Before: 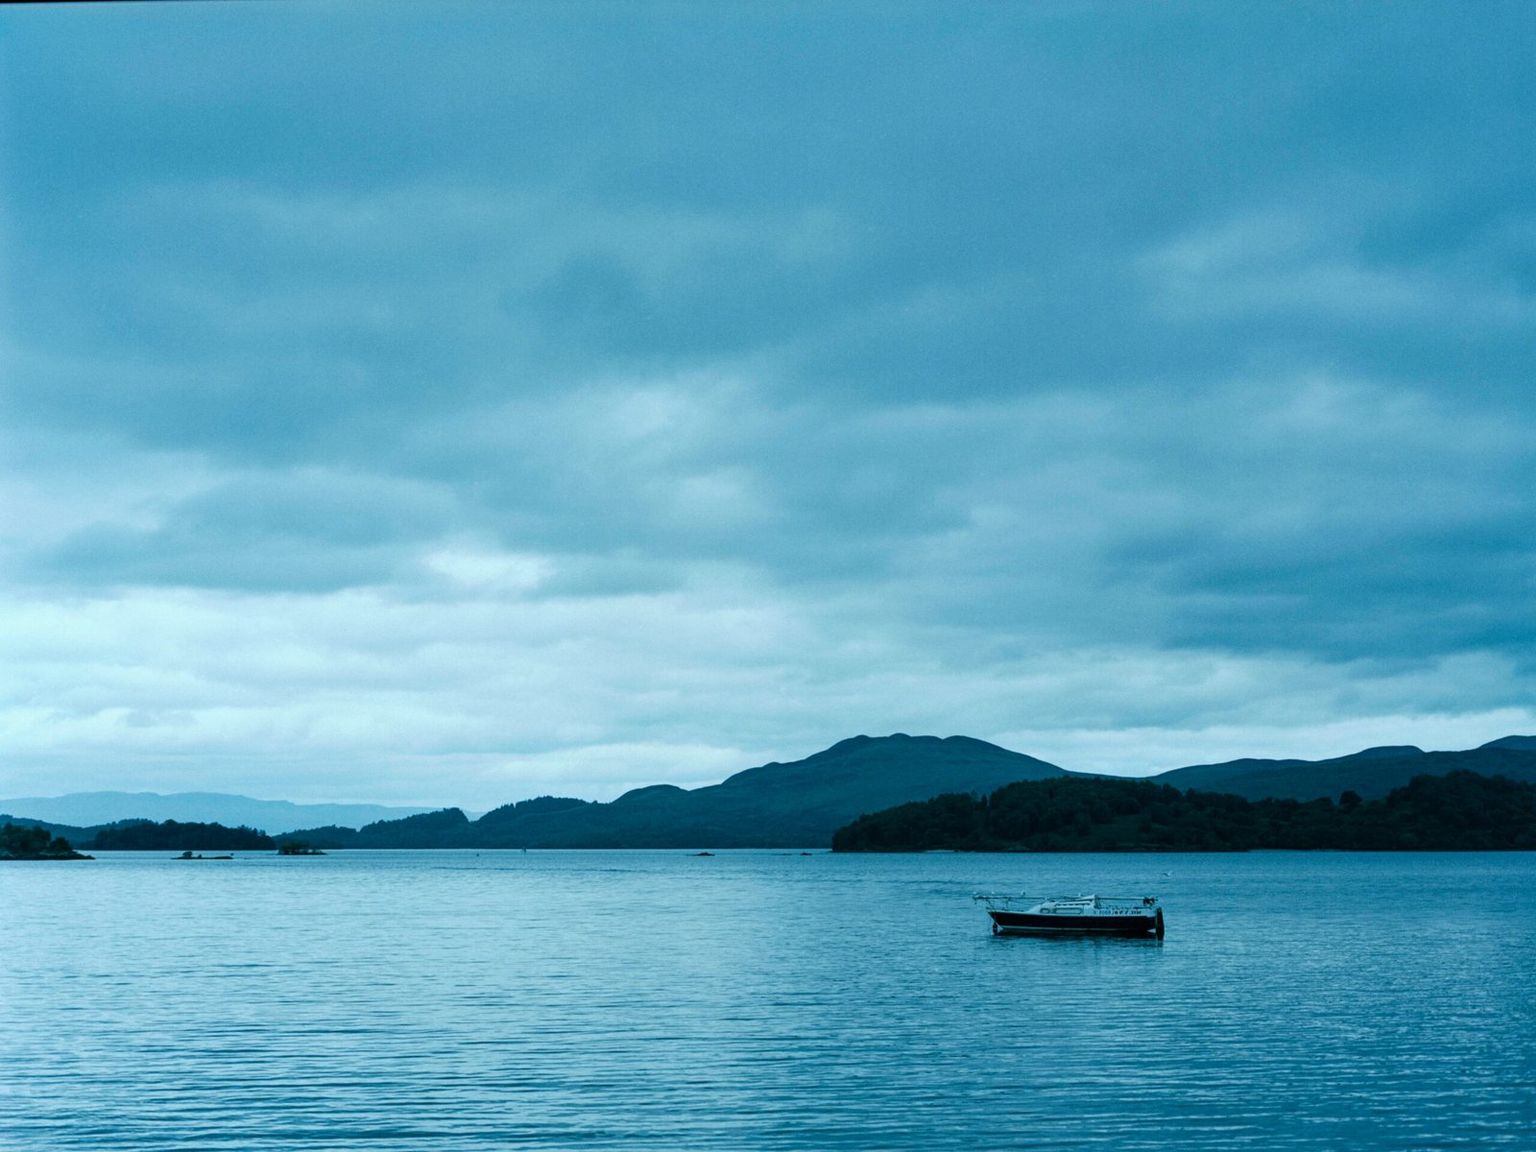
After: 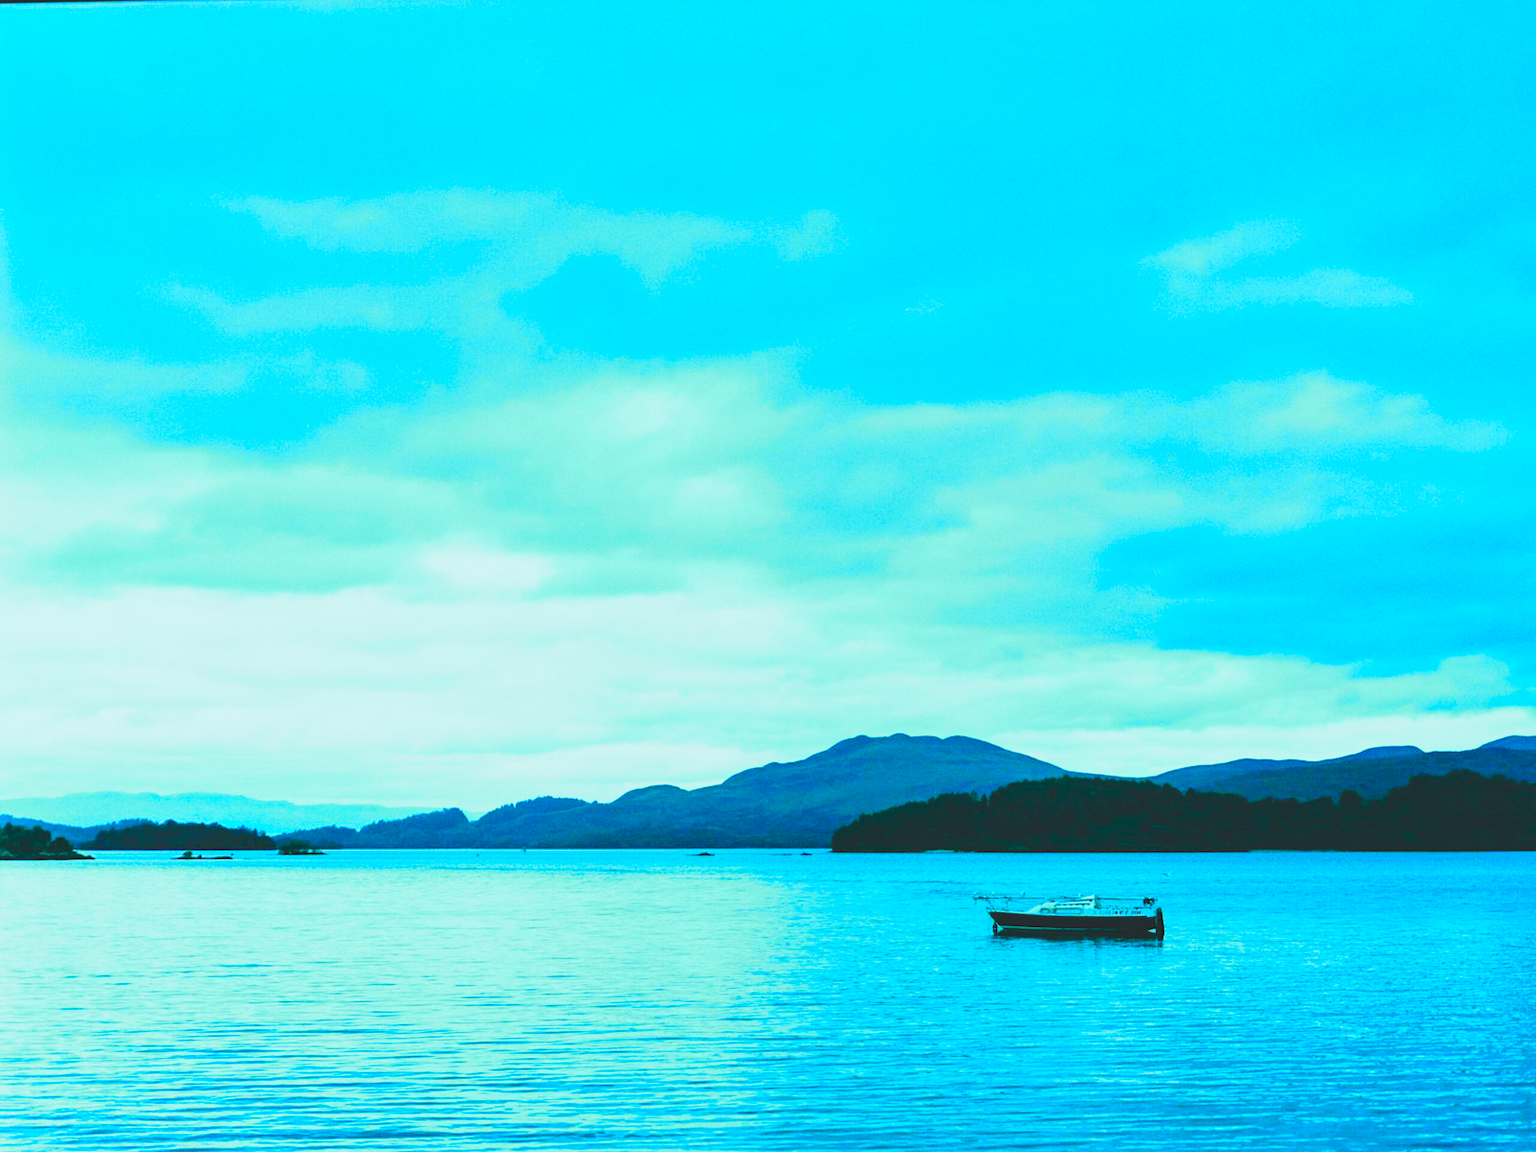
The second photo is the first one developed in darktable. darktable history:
color correction: highlights b* 0.05, saturation 1.78
local contrast: highlights 105%, shadows 98%, detail 119%, midtone range 0.2
exposure: black level correction -0.015, exposure -0.135 EV, compensate highlight preservation false
color balance rgb: shadows lift › chroma 0.814%, shadows lift › hue 111°, perceptual saturation grading › global saturation 0.351%
tone curve: curves: ch0 [(0, 0.11) (0.181, 0.223) (0.405, 0.46) (0.456, 0.528) (0.634, 0.728) (0.877, 0.89) (0.984, 0.935)]; ch1 [(0, 0.052) (0.443, 0.43) (0.492, 0.485) (0.566, 0.579) (0.595, 0.625) (0.608, 0.654) (0.65, 0.708) (1, 0.961)]; ch2 [(0, 0) (0.33, 0.301) (0.421, 0.443) (0.447, 0.489) (0.495, 0.492) (0.537, 0.57) (0.586, 0.591) (0.663, 0.686) (1, 1)], color space Lab, independent channels, preserve colors none
base curve: curves: ch0 [(0, 0) (0.028, 0.03) (0.121, 0.232) (0.46, 0.748) (0.859, 0.968) (1, 1)], preserve colors none
